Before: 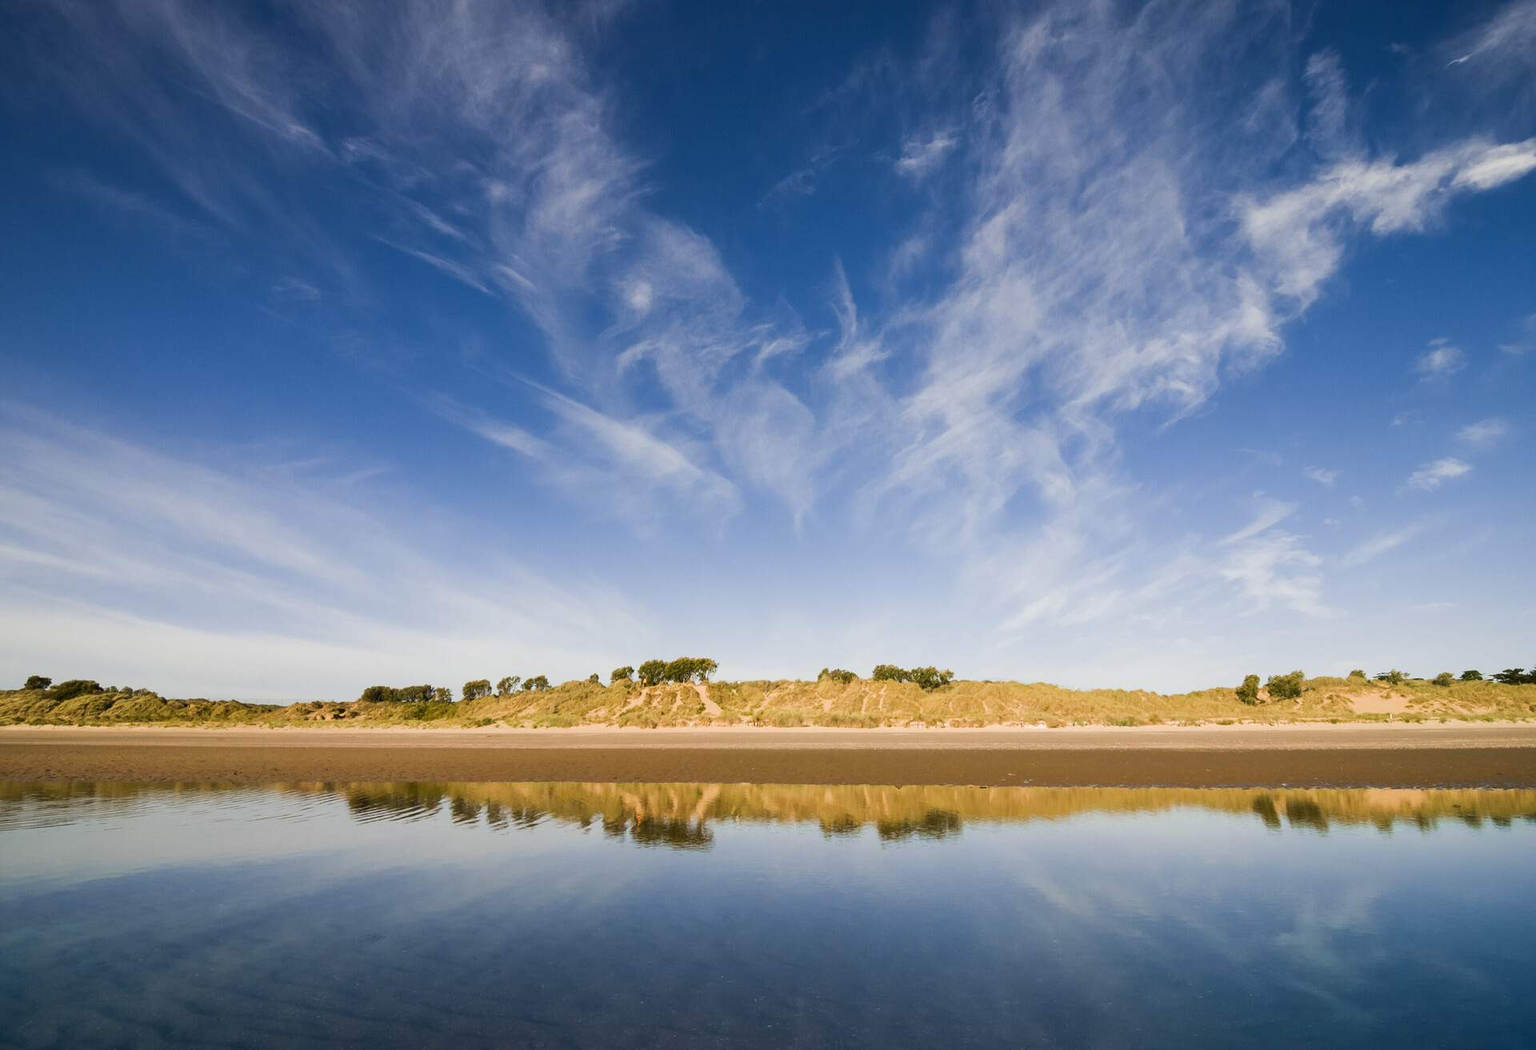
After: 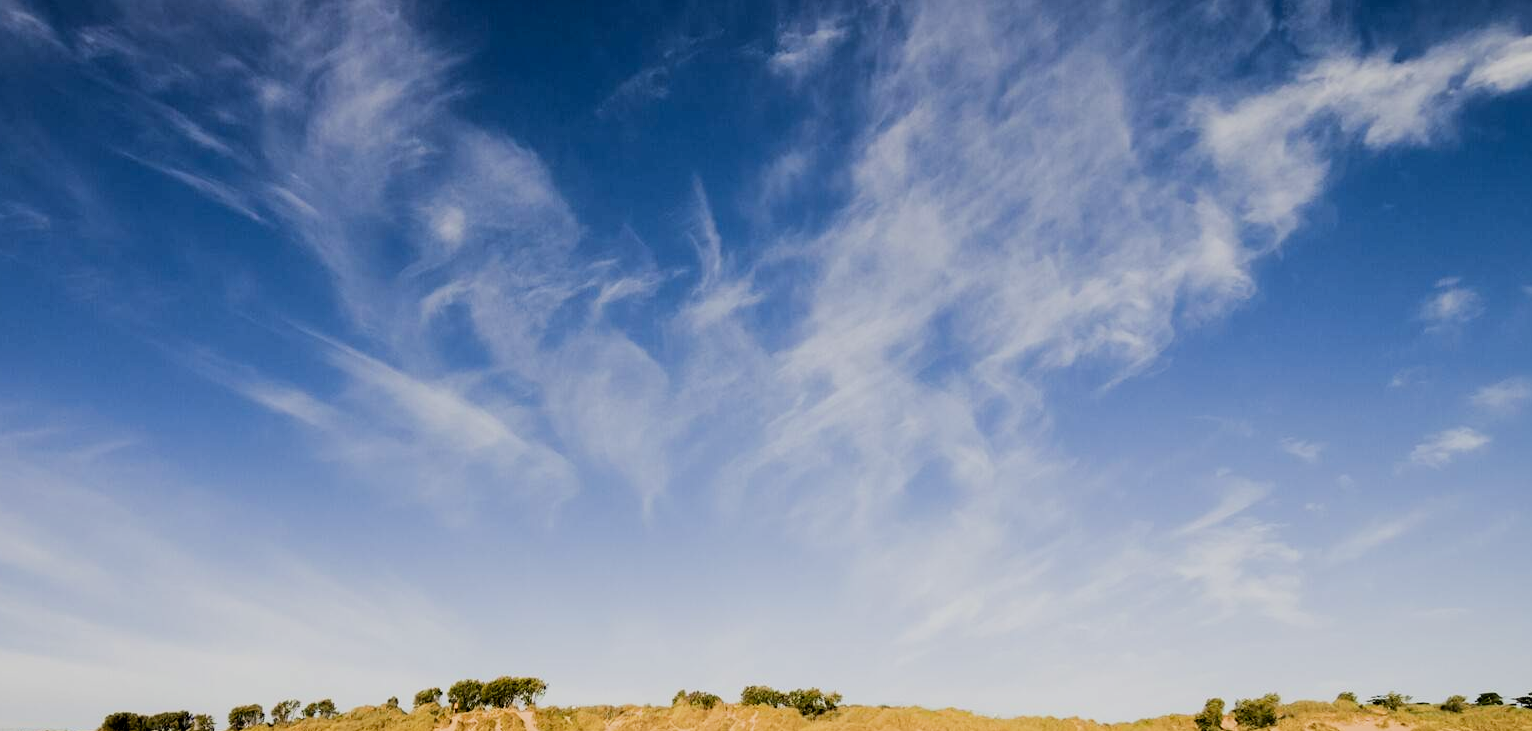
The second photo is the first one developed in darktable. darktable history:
exposure: black level correction 0.01, exposure 0.007 EV, compensate highlight preservation false
crop: left 18.24%, top 11.125%, right 1.945%, bottom 33.144%
filmic rgb: black relative exposure -5.09 EV, white relative exposure 3.99 EV, hardness 2.88, contrast 1.183, highlights saturation mix -29.48%
